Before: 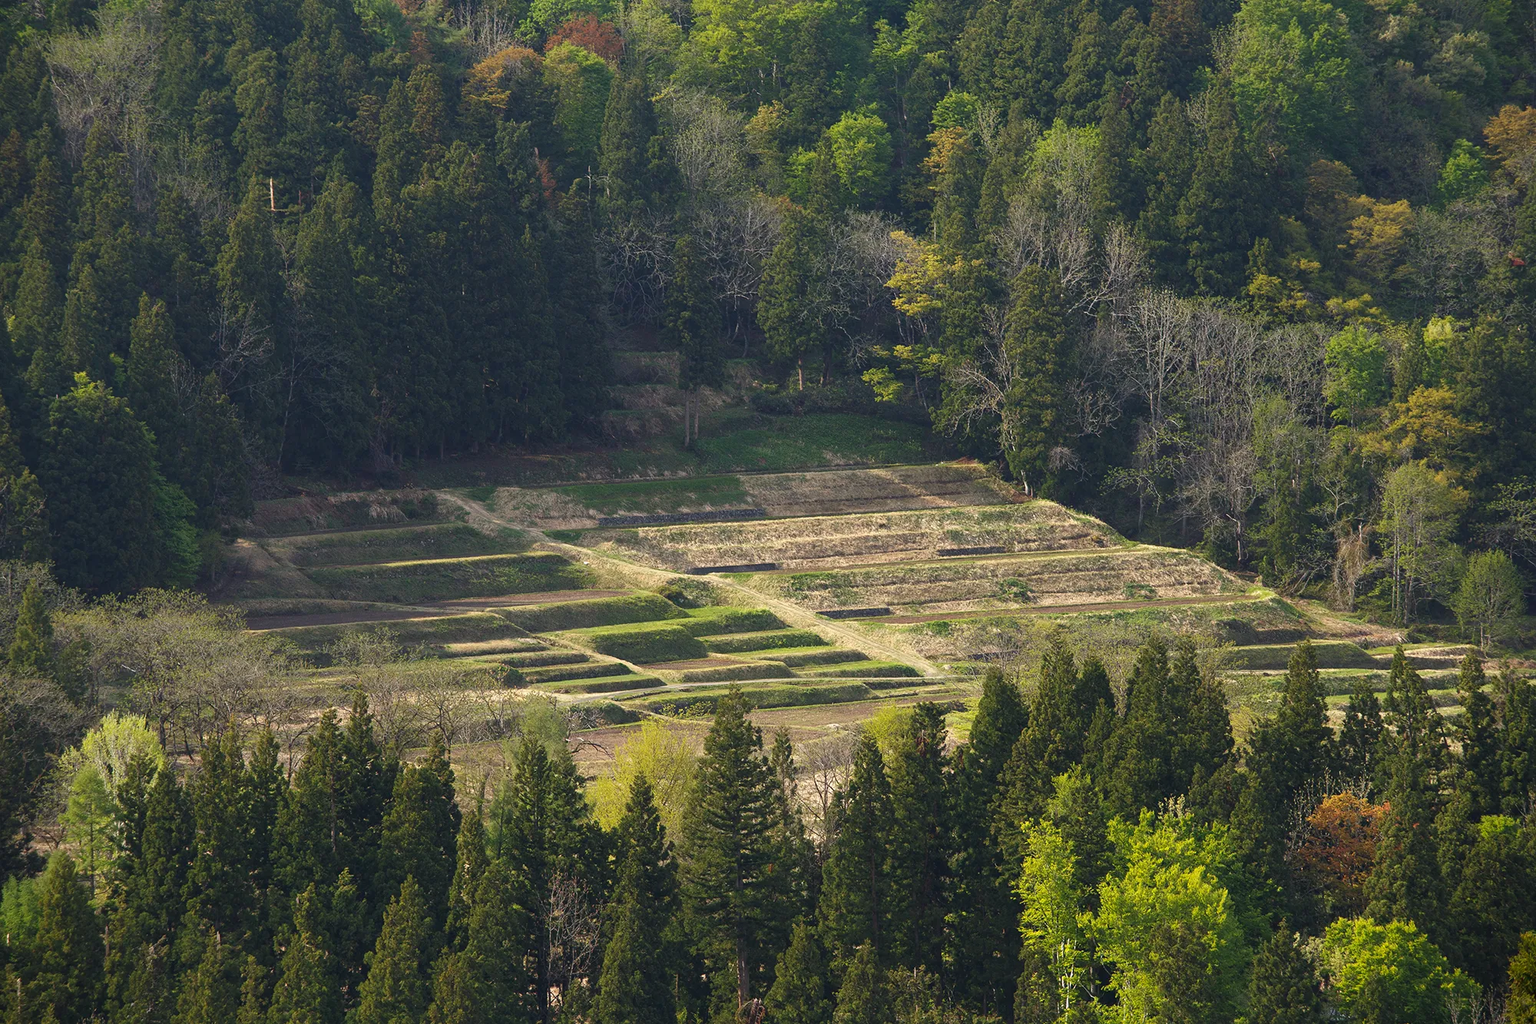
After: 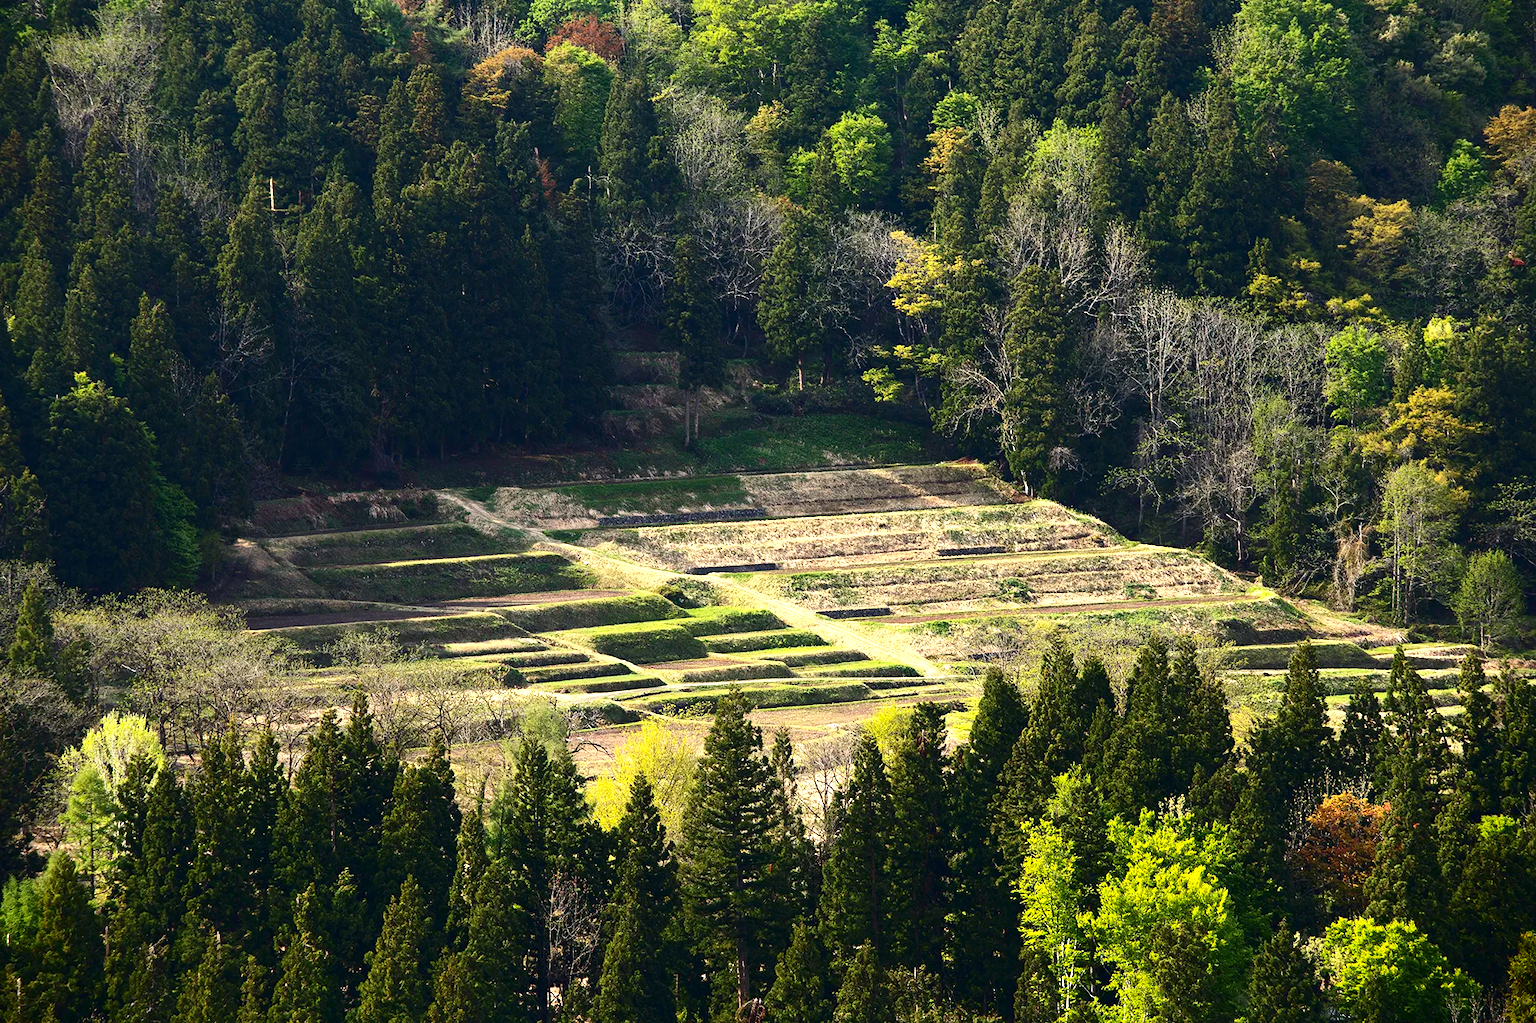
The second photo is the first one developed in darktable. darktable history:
contrast brightness saturation: contrast 0.24, brightness -0.235, saturation 0.142
exposure: black level correction 0, exposure 1 EV, compensate exposure bias true, compensate highlight preservation false
